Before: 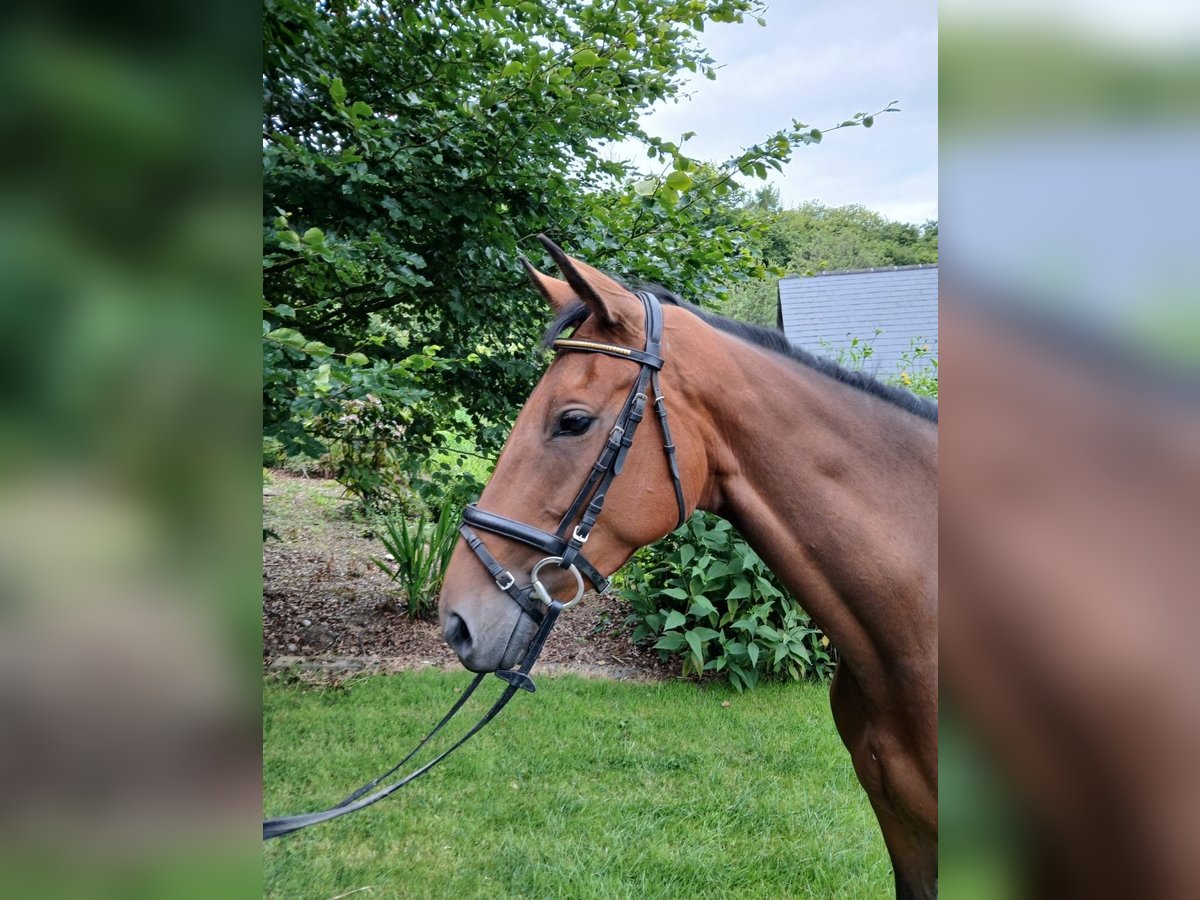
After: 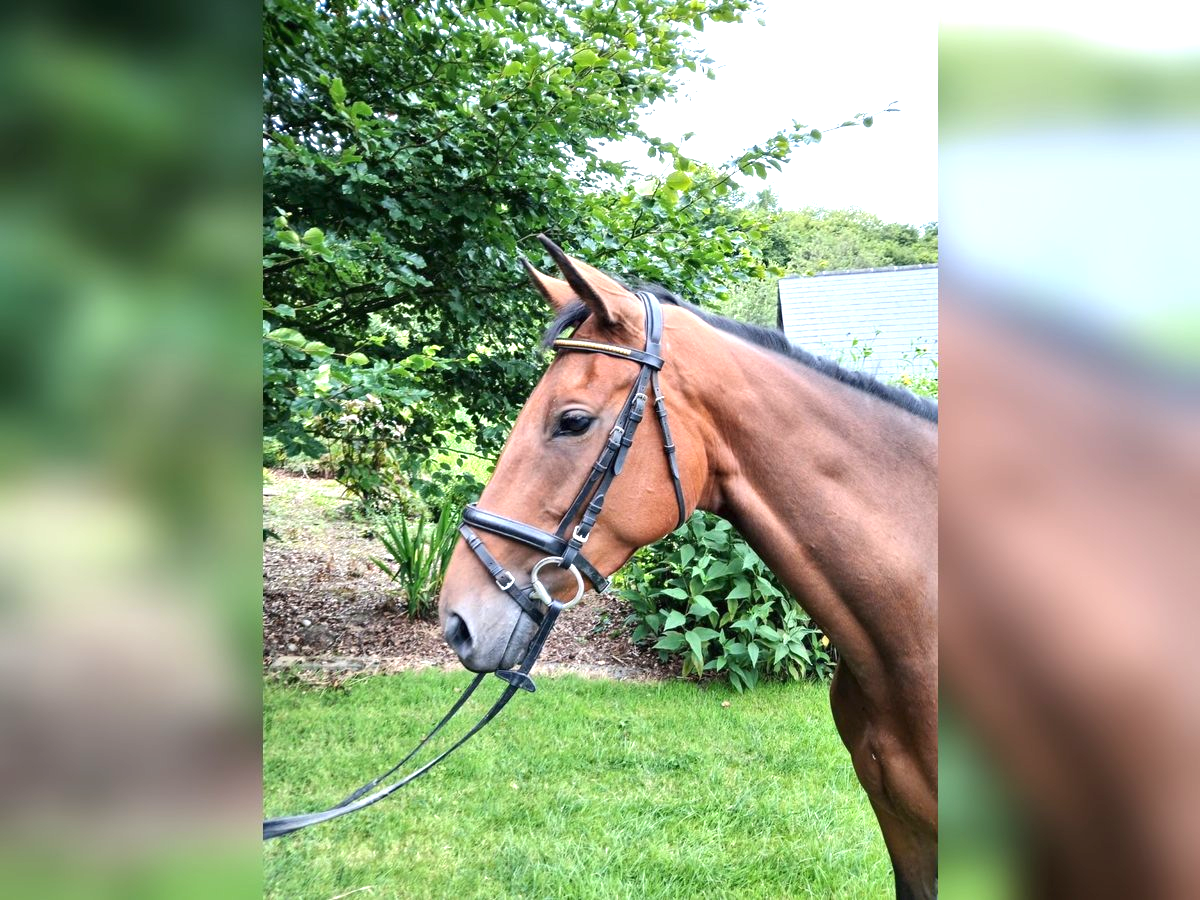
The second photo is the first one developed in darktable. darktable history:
exposure: black level correction 0, exposure 1.1 EV, compensate exposure bias true, compensate highlight preservation false
color calibration: illuminant same as pipeline (D50), x 0.346, y 0.359, temperature 5002.42 K
